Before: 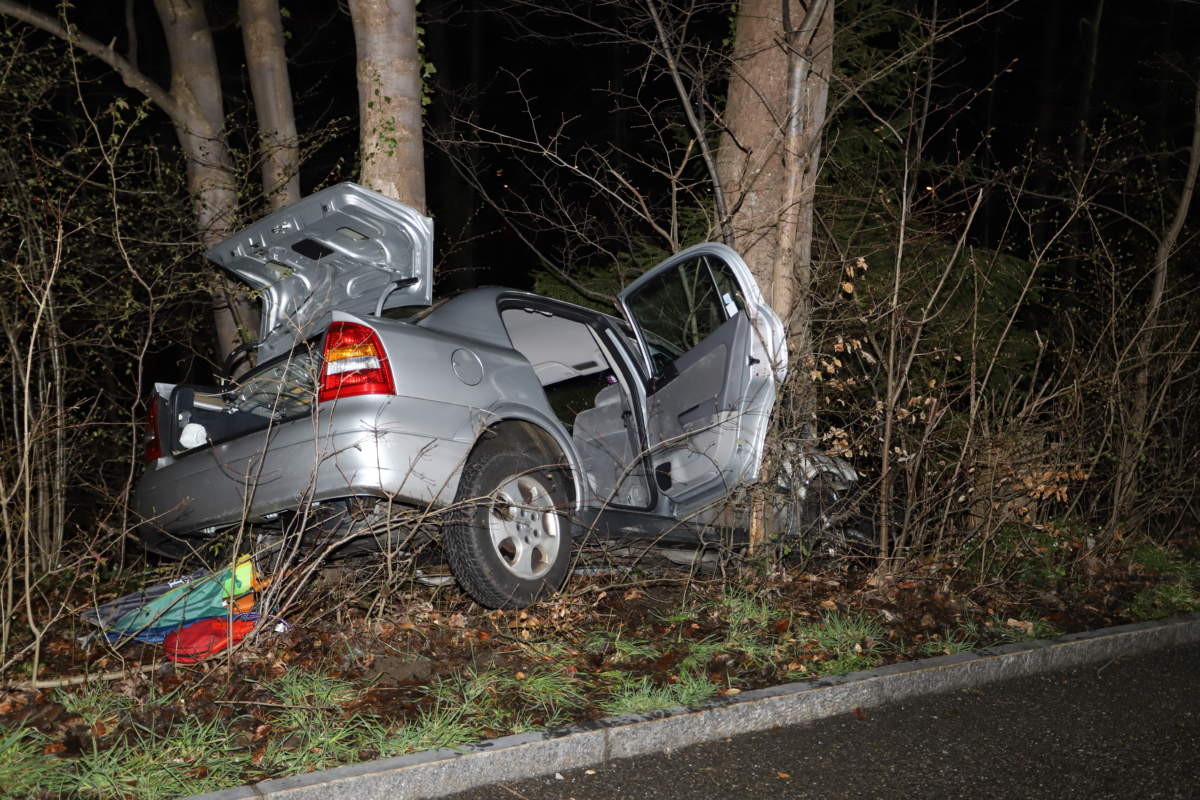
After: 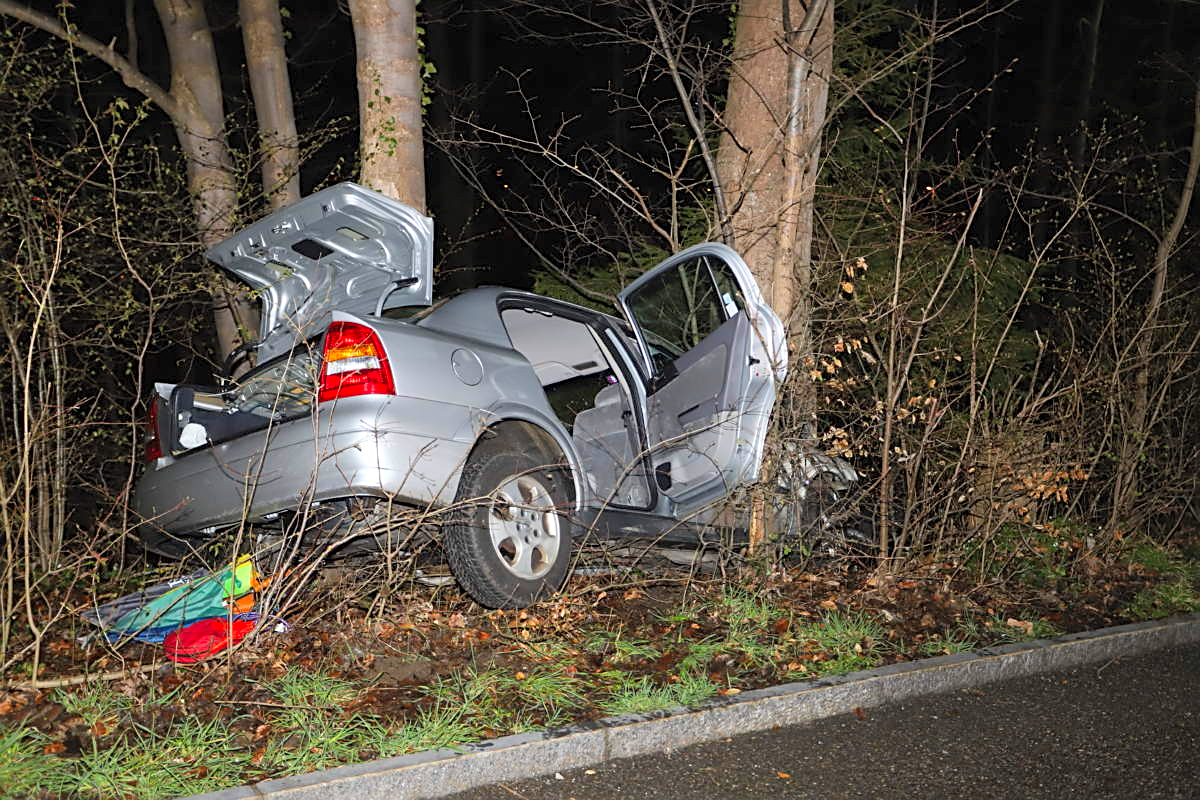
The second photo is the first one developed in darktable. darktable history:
contrast brightness saturation: contrast 0.07, brightness 0.18, saturation 0.4
sharpen: on, module defaults
